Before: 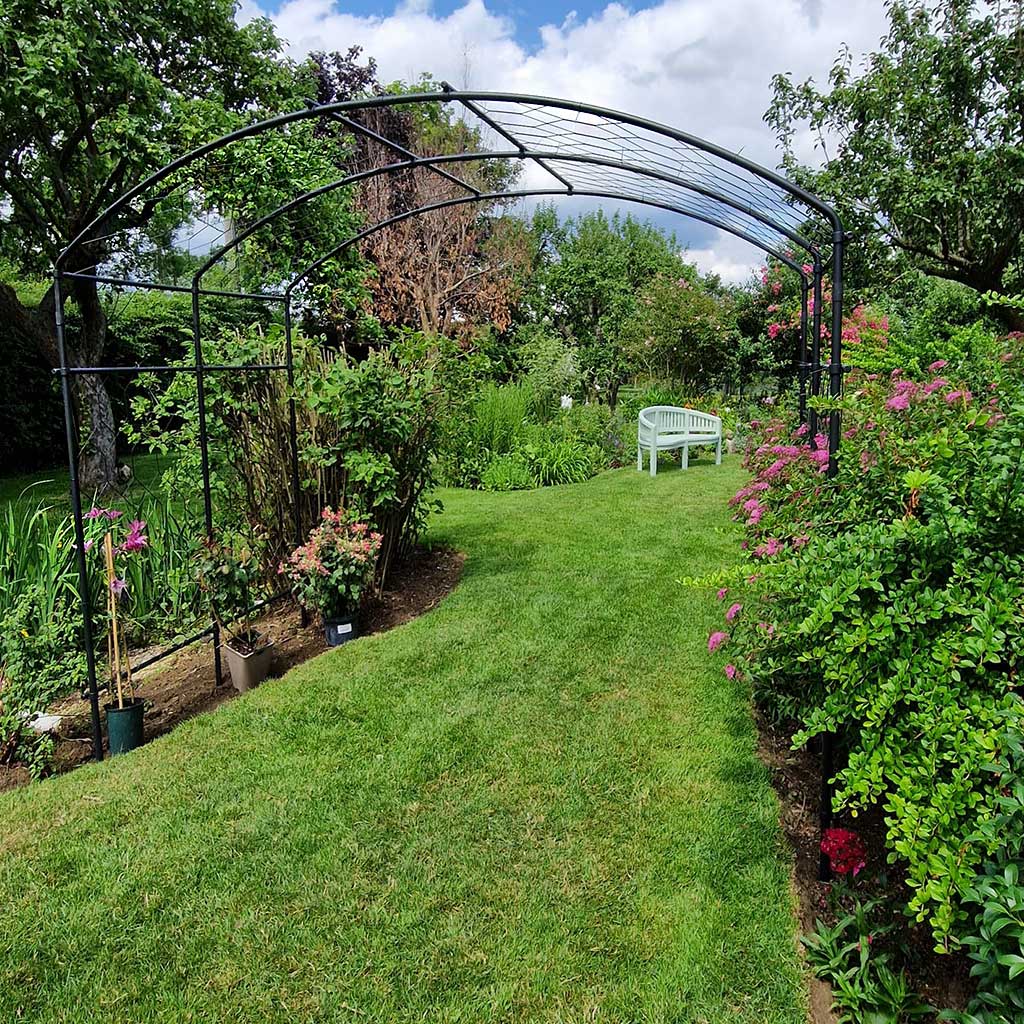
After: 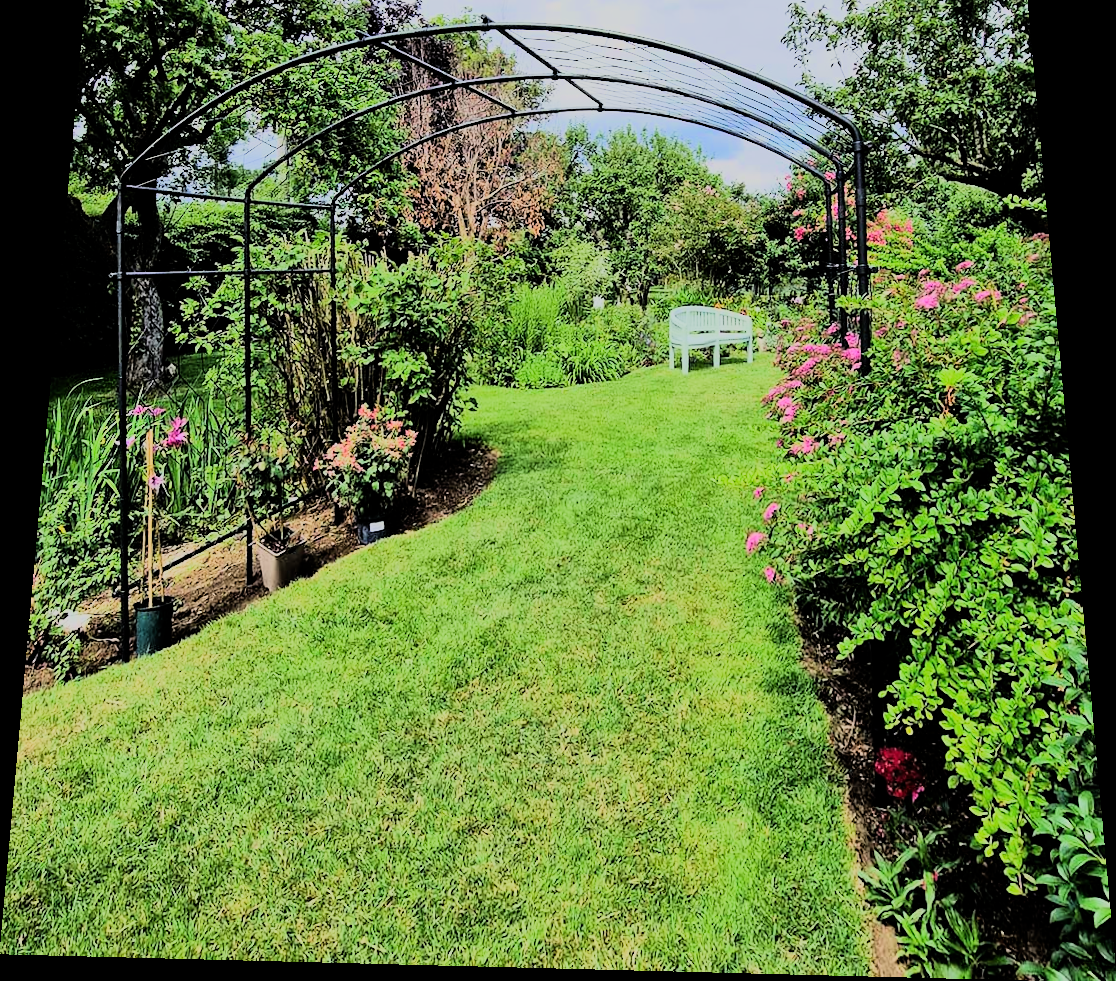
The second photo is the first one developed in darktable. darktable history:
crop and rotate: top 6.25%
rotate and perspective: rotation 0.128°, lens shift (vertical) -0.181, lens shift (horizontal) -0.044, shear 0.001, automatic cropping off
rgb curve: curves: ch0 [(0, 0) (0.21, 0.15) (0.24, 0.21) (0.5, 0.75) (0.75, 0.96) (0.89, 0.99) (1, 1)]; ch1 [(0, 0.02) (0.21, 0.13) (0.25, 0.2) (0.5, 0.67) (0.75, 0.9) (0.89, 0.97) (1, 1)]; ch2 [(0, 0.02) (0.21, 0.13) (0.25, 0.2) (0.5, 0.67) (0.75, 0.9) (0.89, 0.97) (1, 1)], compensate middle gray true
filmic rgb: middle gray luminance 18.42%, black relative exposure -10.5 EV, white relative exposure 3.4 EV, threshold 6 EV, target black luminance 0%, hardness 6.03, latitude 99%, contrast 0.847, shadows ↔ highlights balance 0.505%, add noise in highlights 0, preserve chrominance max RGB, color science v3 (2019), use custom middle-gray values true, iterations of high-quality reconstruction 0, contrast in highlights soft, enable highlight reconstruction true
